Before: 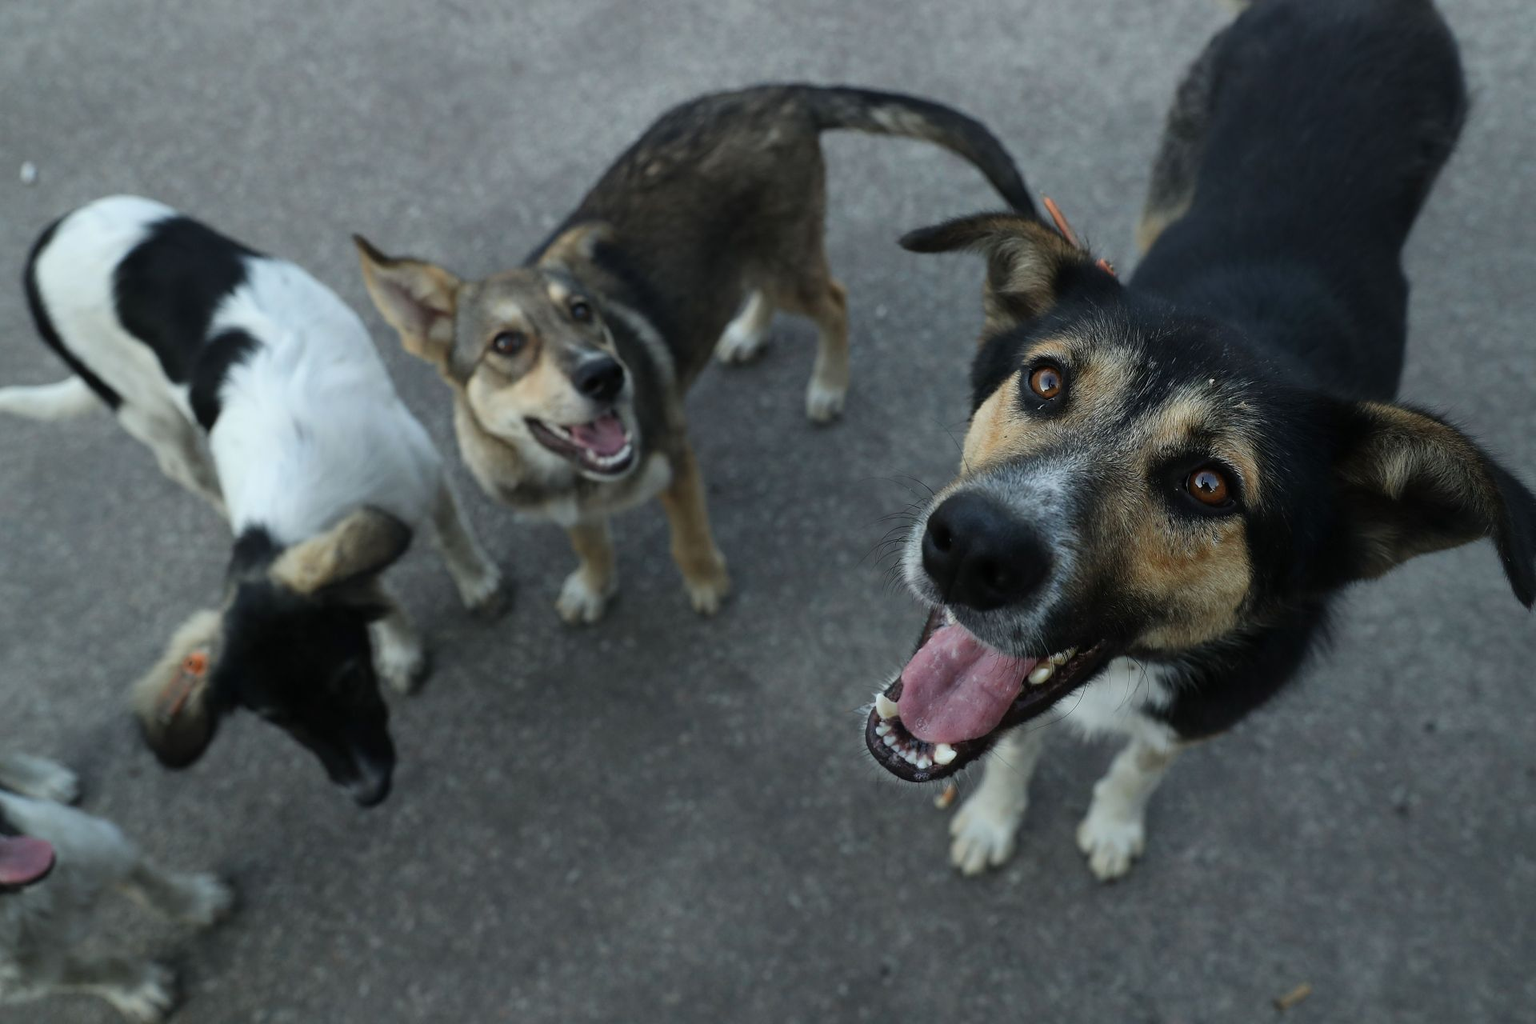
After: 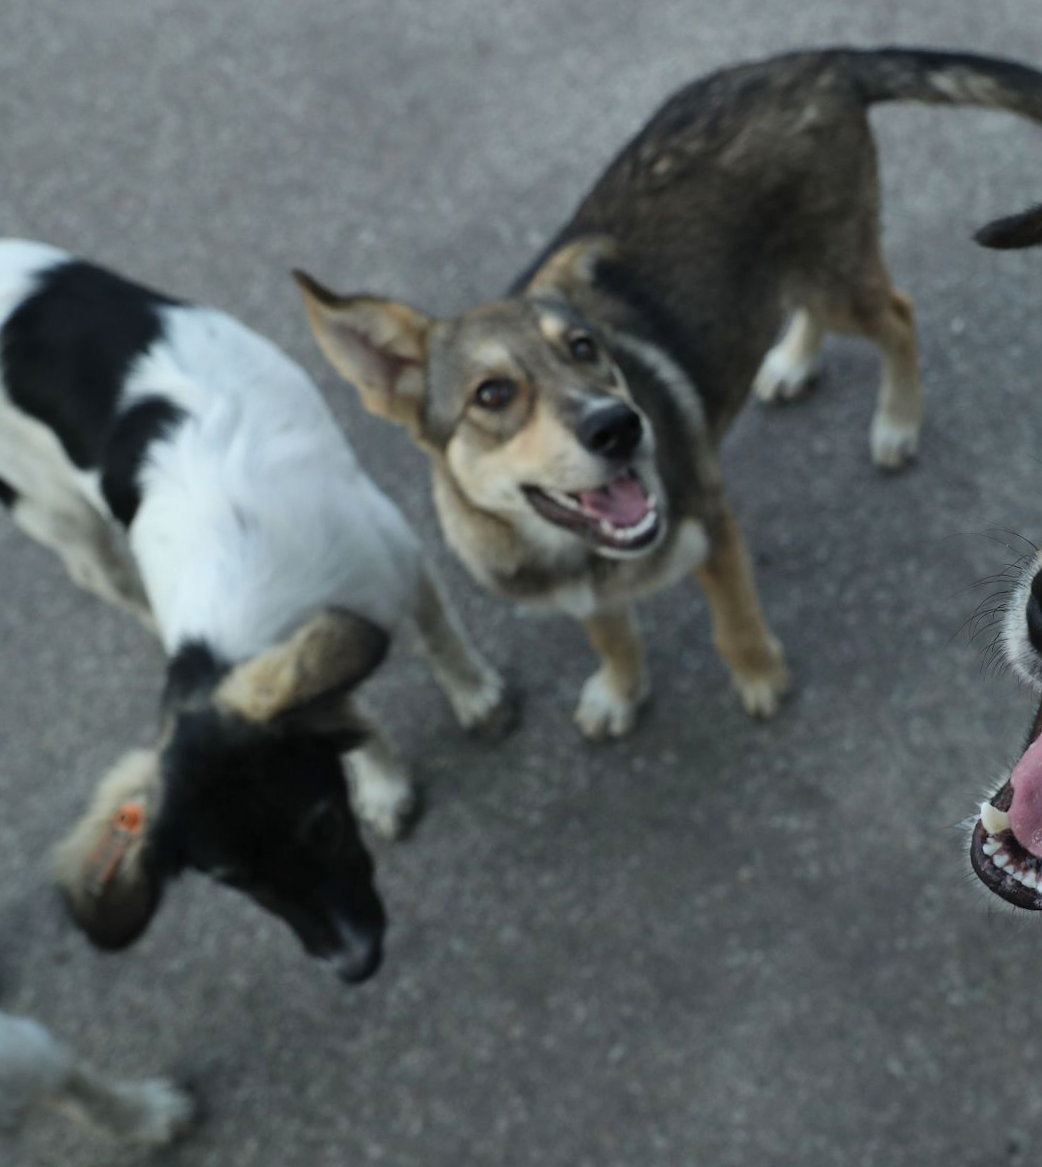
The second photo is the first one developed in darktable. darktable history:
shadows and highlights: soften with gaussian
crop: left 5.114%, right 38.589%
white balance: emerald 1
rotate and perspective: rotation -3.52°, crop left 0.036, crop right 0.964, crop top 0.081, crop bottom 0.919
